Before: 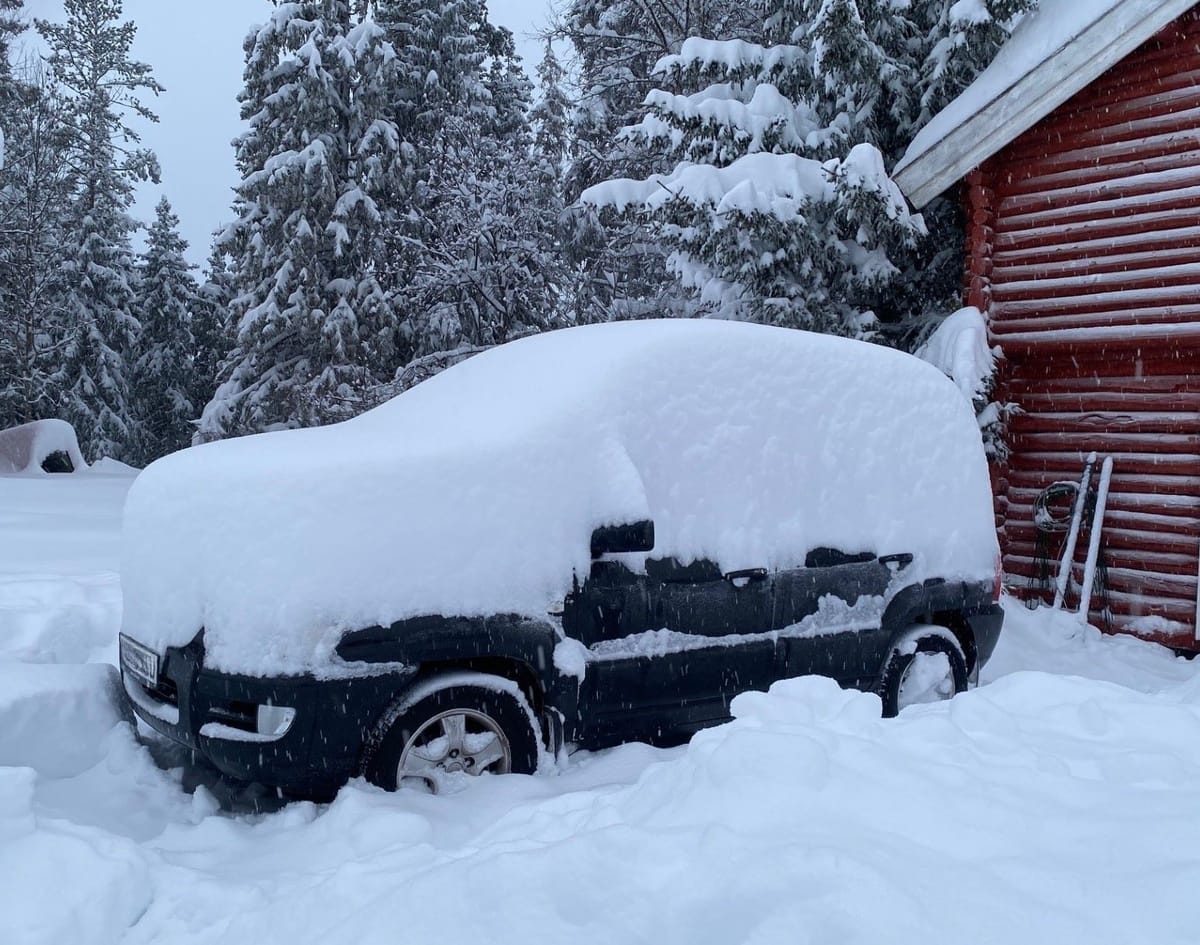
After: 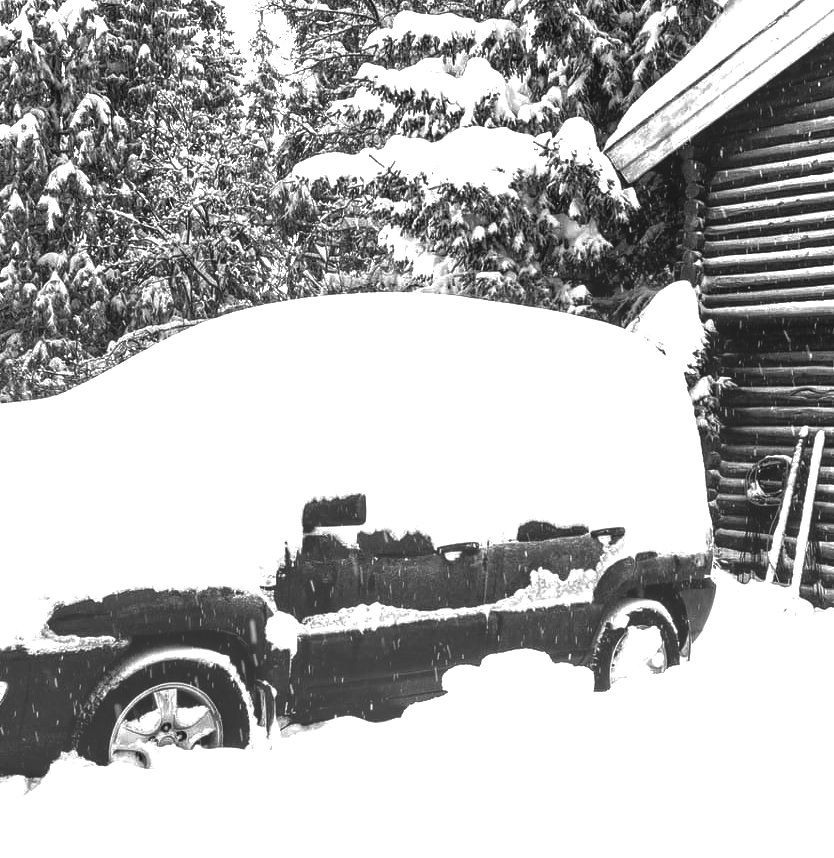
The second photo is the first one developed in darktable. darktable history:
local contrast: detail 130%
color balance rgb: linear chroma grading › shadows -30%, linear chroma grading › global chroma 35%, perceptual saturation grading › global saturation 75%, perceptual saturation grading › shadows -30%, perceptual brilliance grading › highlights 75%, perceptual brilliance grading › shadows -30%, global vibrance 35%
color calibration: output gray [0.246, 0.254, 0.501, 0], gray › normalize channels true, illuminant same as pipeline (D50), adaptation XYZ, x 0.346, y 0.359, gamut compression 0
crop and rotate: left 24.034%, top 2.838%, right 6.406%, bottom 6.299%
